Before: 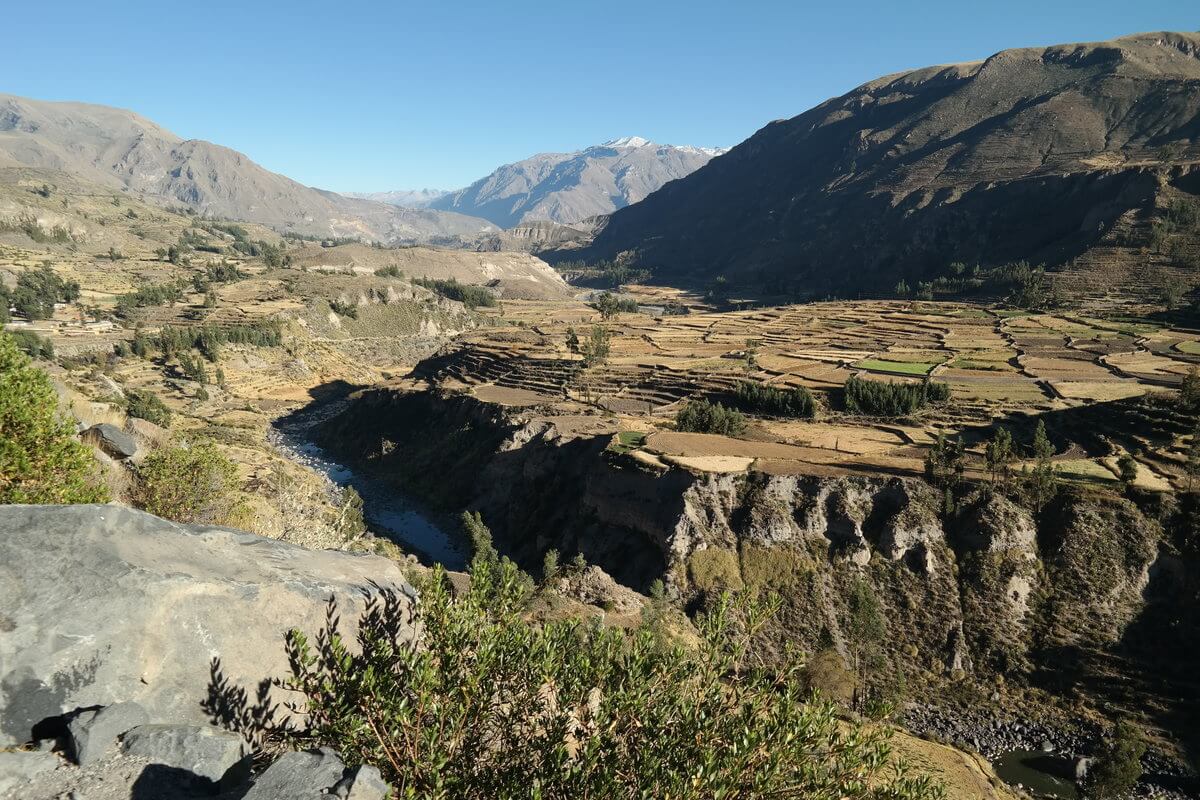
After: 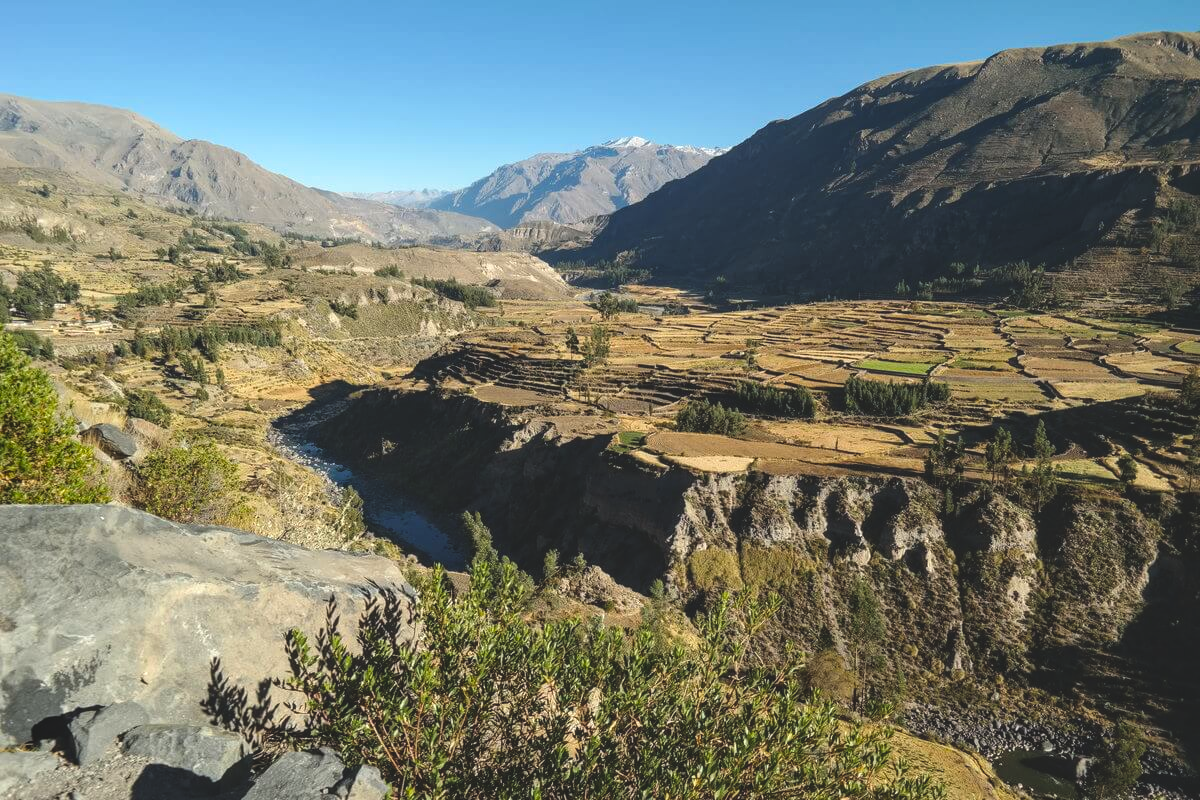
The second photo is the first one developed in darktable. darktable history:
exposure: black level correction -0.022, exposure -0.031 EV, compensate highlight preservation false
local contrast: on, module defaults
color balance rgb: global offset › luminance -0.509%, perceptual saturation grading › global saturation 25.448%, global vibrance 14.276%
